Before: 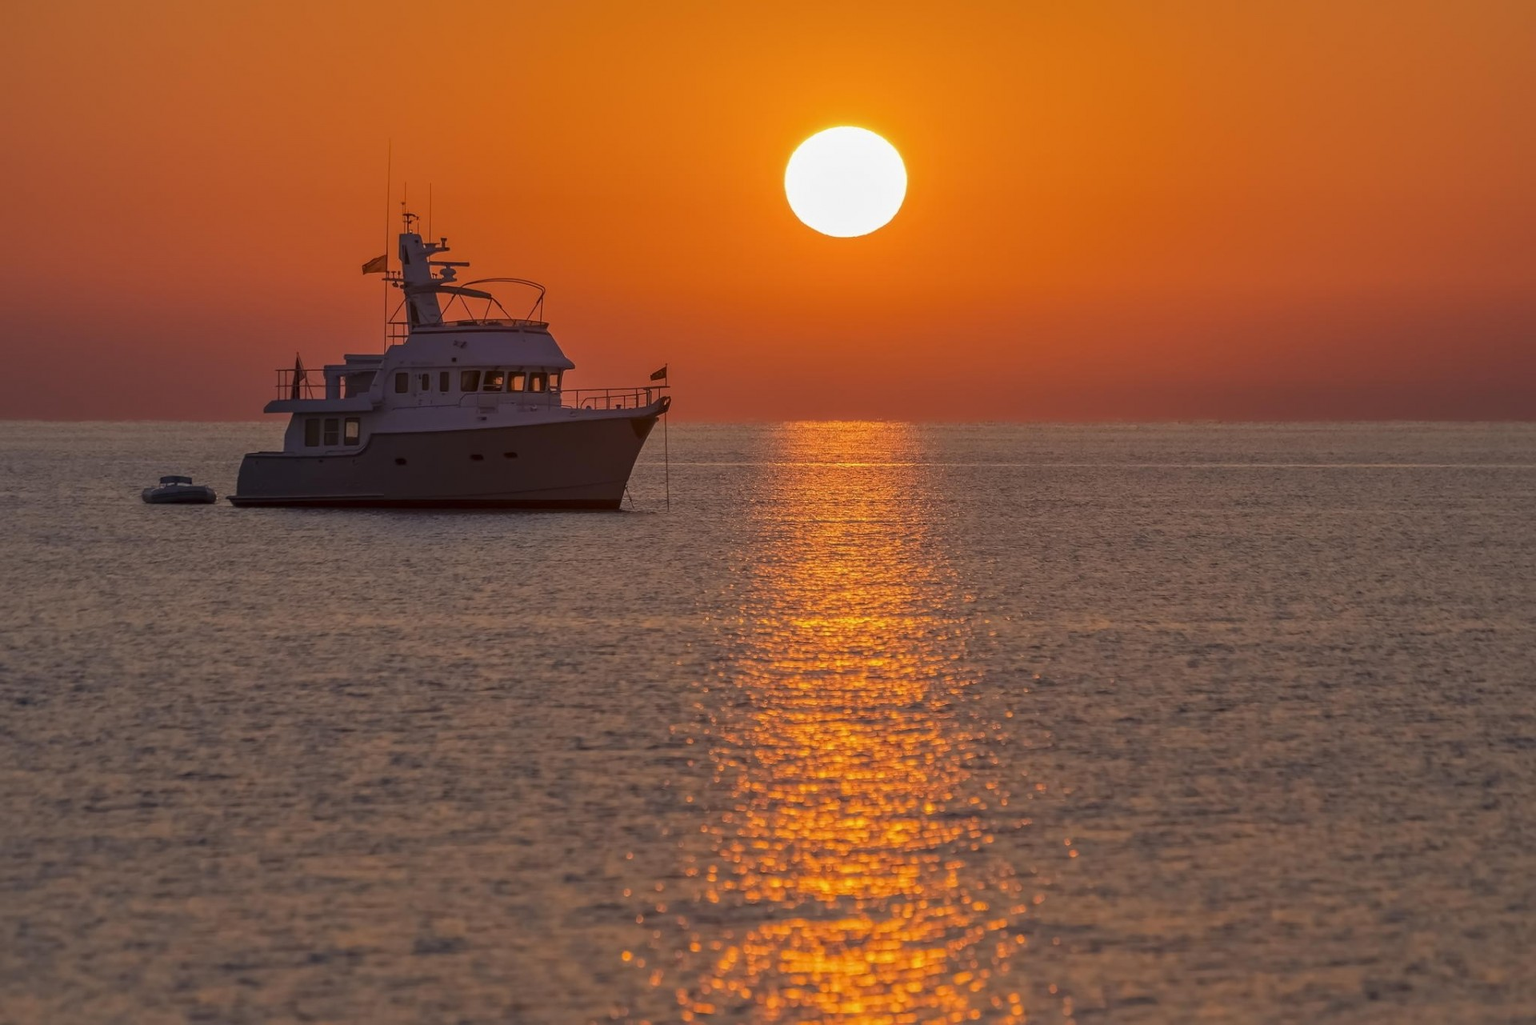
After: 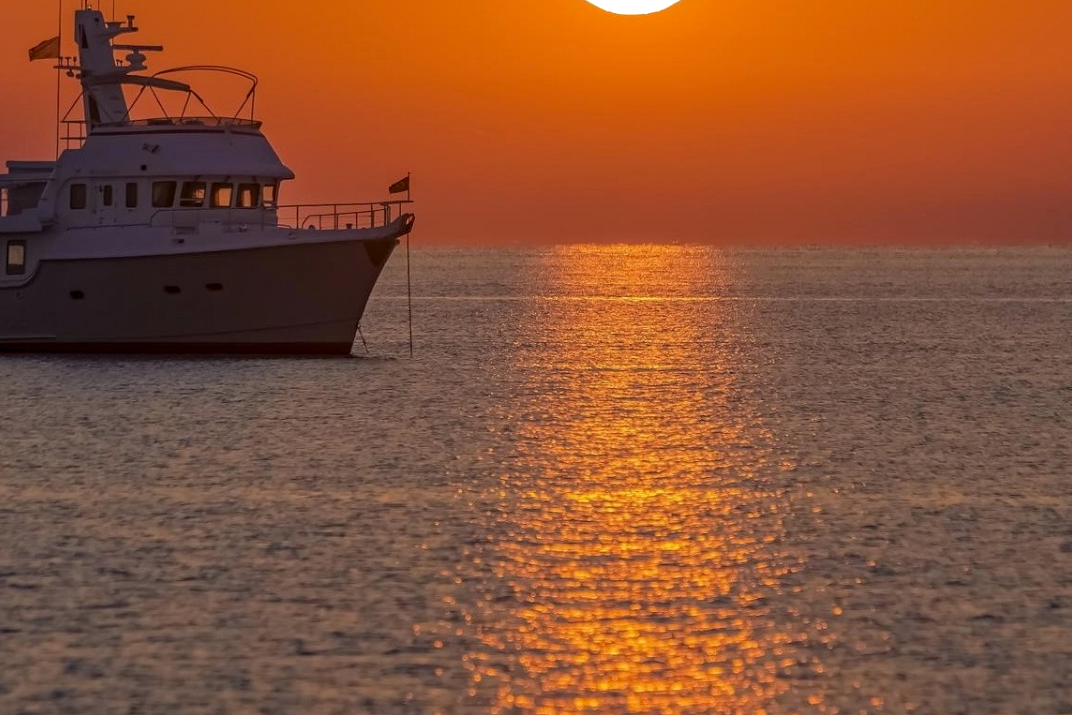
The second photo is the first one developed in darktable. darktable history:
crop and rotate: left 22.13%, top 22.054%, right 22.026%, bottom 22.102%
haze removal: compatibility mode true, adaptive false
